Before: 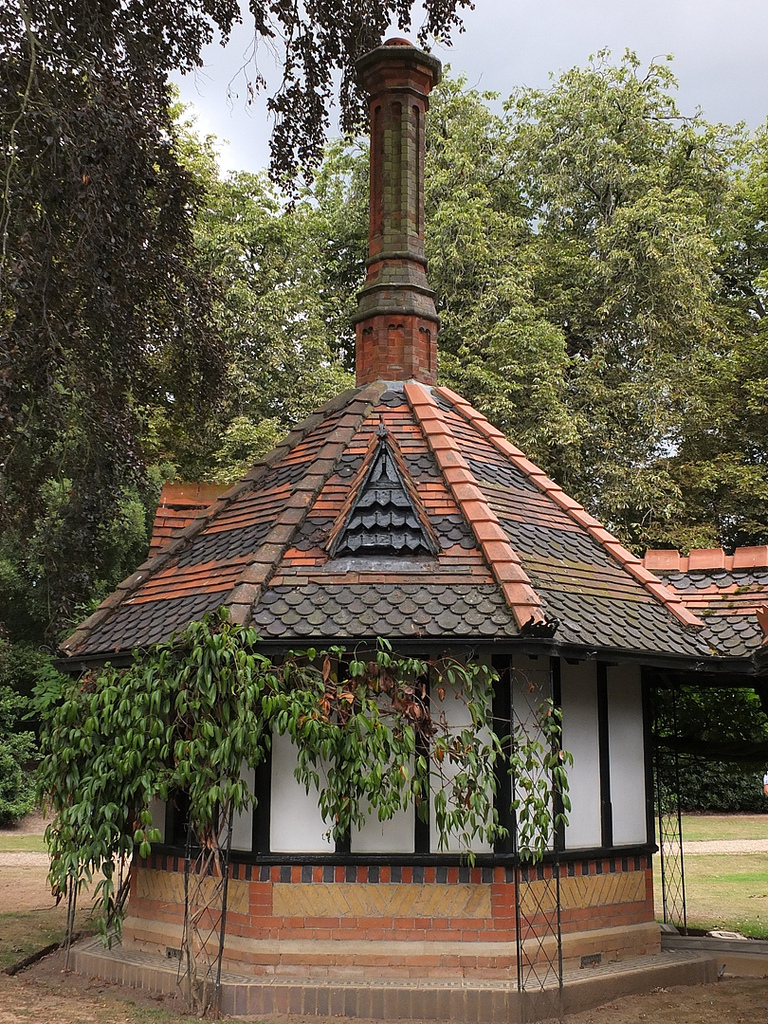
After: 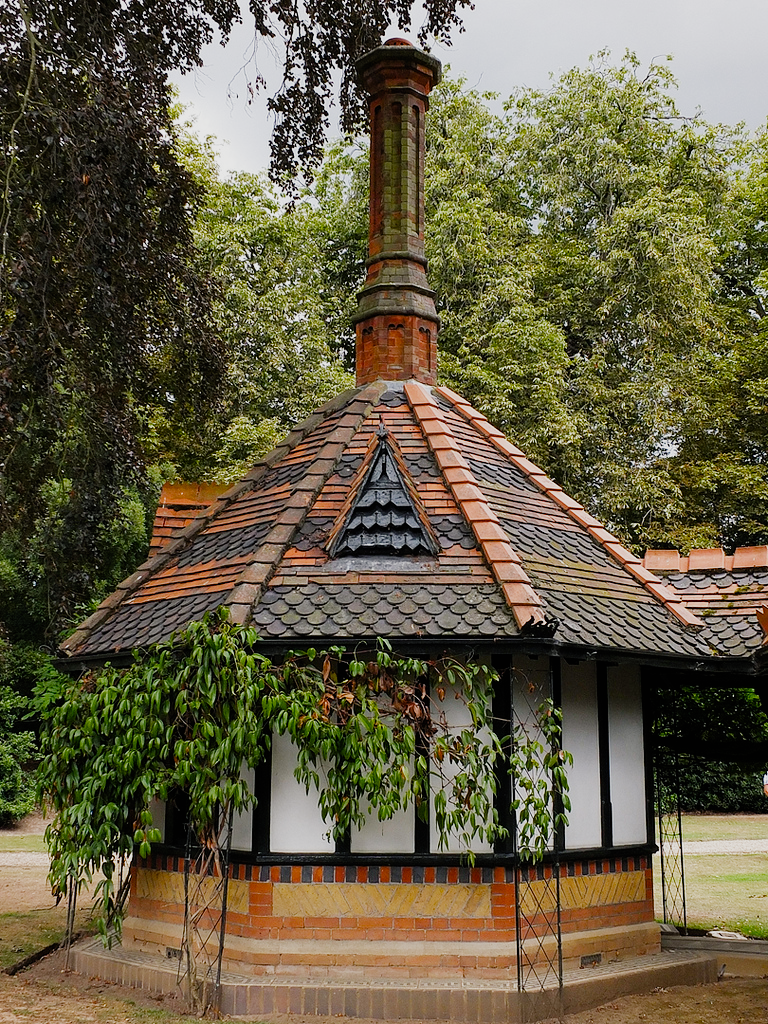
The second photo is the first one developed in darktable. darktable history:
color balance rgb: shadows lift › luminance -5.181%, shadows lift › chroma 1.227%, shadows lift › hue 218.78°, linear chroma grading › global chroma 14.741%, perceptual saturation grading › global saturation 15.234%, perceptual saturation grading › highlights -18.995%, perceptual saturation grading › shadows 20.139%, perceptual brilliance grading › highlights 10.099%, perceptual brilliance grading › mid-tones 4.618%
filmic rgb: black relative exposure -7.96 EV, white relative exposure 3.83 EV, hardness 4.31, add noise in highlights 0.001, preserve chrominance no, color science v3 (2019), use custom middle-gray values true, contrast in highlights soft, enable highlight reconstruction true
